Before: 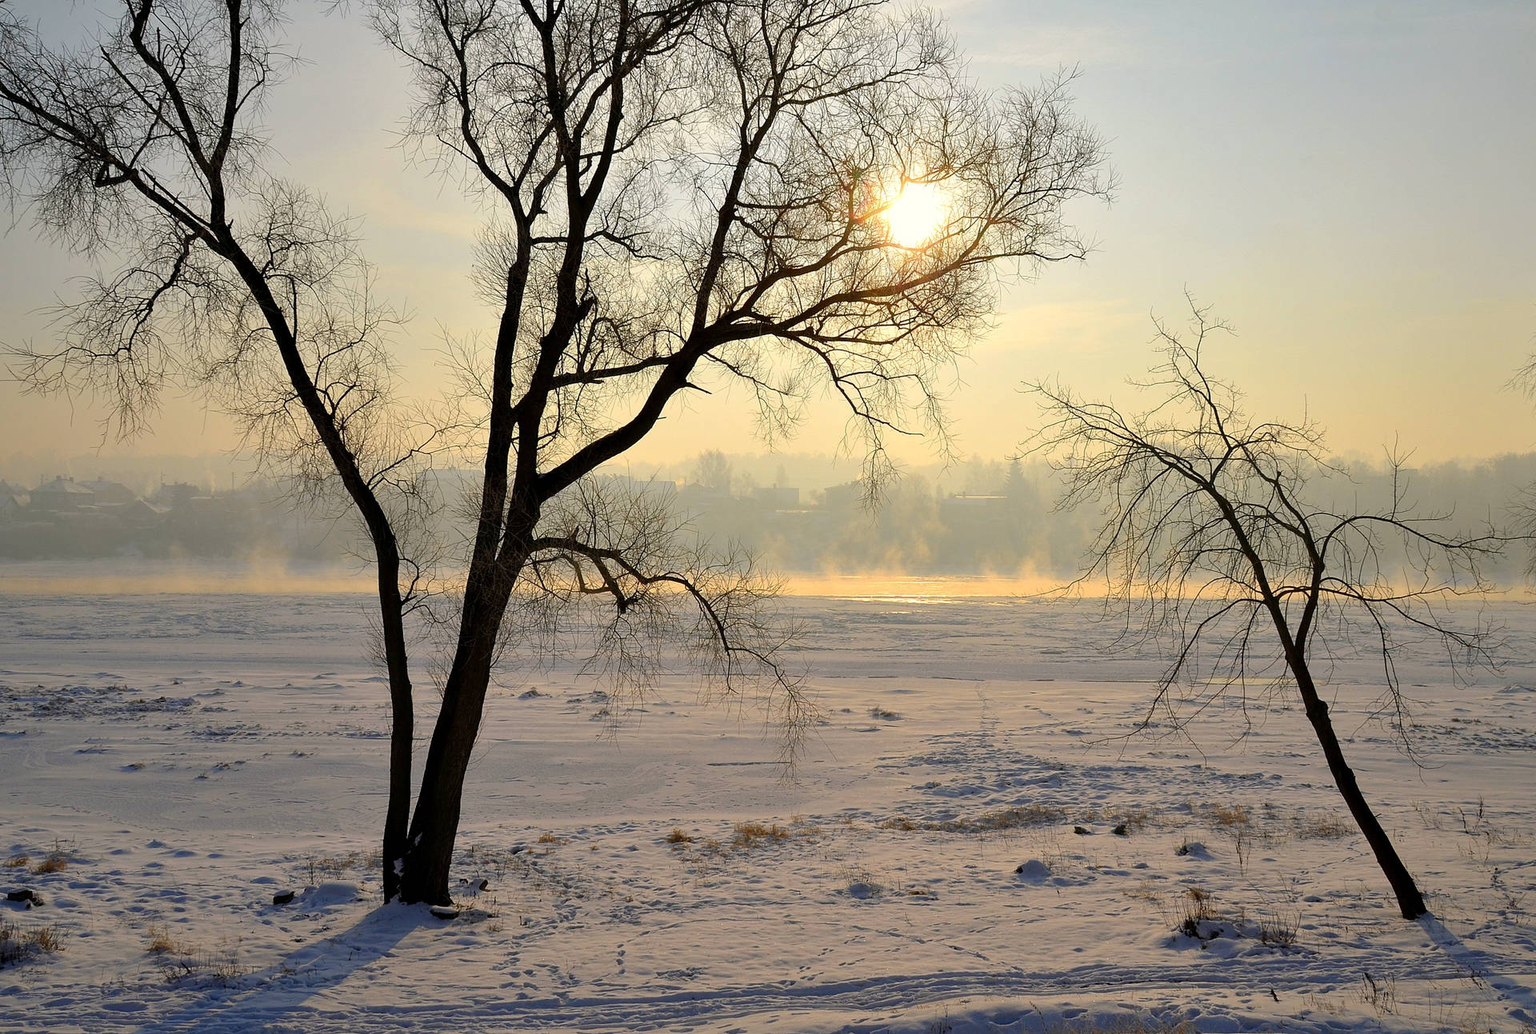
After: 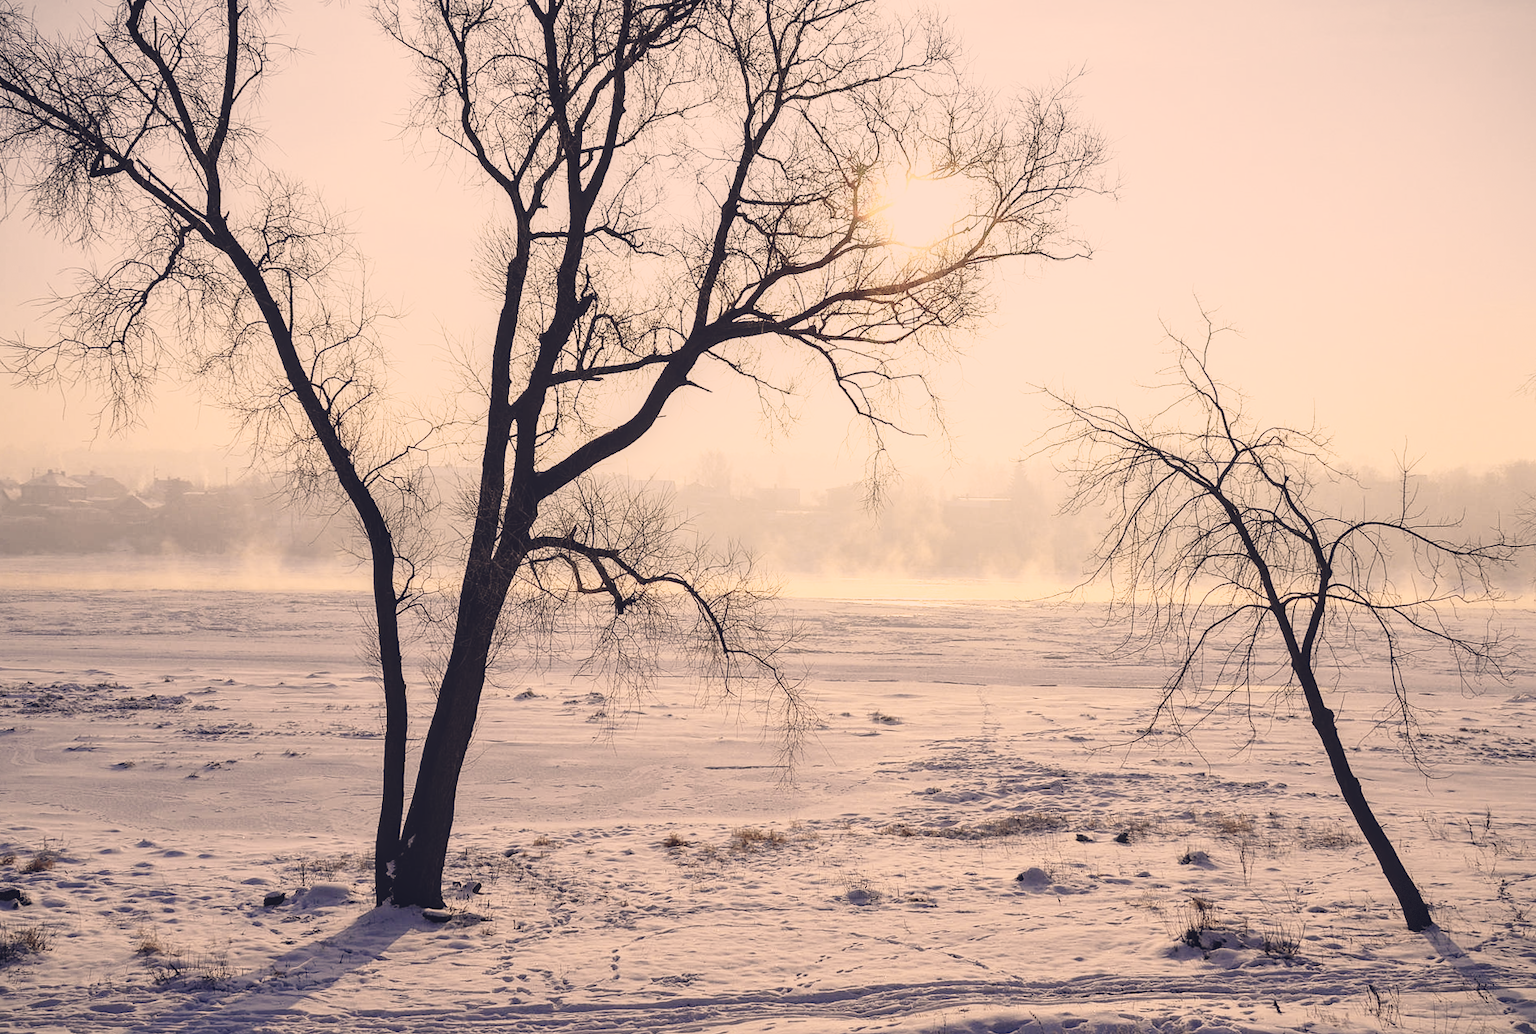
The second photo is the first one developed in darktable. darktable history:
local contrast: detail 130%
color zones: curves: ch0 [(0, 0.558) (0.143, 0.559) (0.286, 0.529) (0.429, 0.505) (0.571, 0.5) (0.714, 0.5) (0.857, 0.5) (1, 0.558)]; ch1 [(0, 0.469) (0.01, 0.469) (0.12, 0.446) (0.248, 0.469) (0.5, 0.5) (0.748, 0.5) (0.99, 0.469) (1, 0.469)]
color correction: highlights a* 19.59, highlights b* 27.49, shadows a* 3.46, shadows b* -17.28, saturation 0.73
crop and rotate: angle -0.5°
vignetting: fall-off start 100%, fall-off radius 71%, brightness -0.434, saturation -0.2, width/height ratio 1.178, dithering 8-bit output, unbound false
base curve: curves: ch0 [(0, 0) (0.026, 0.03) (0.109, 0.232) (0.351, 0.748) (0.669, 0.968) (1, 1)], preserve colors none
contrast brightness saturation: contrast -0.26, saturation -0.43
